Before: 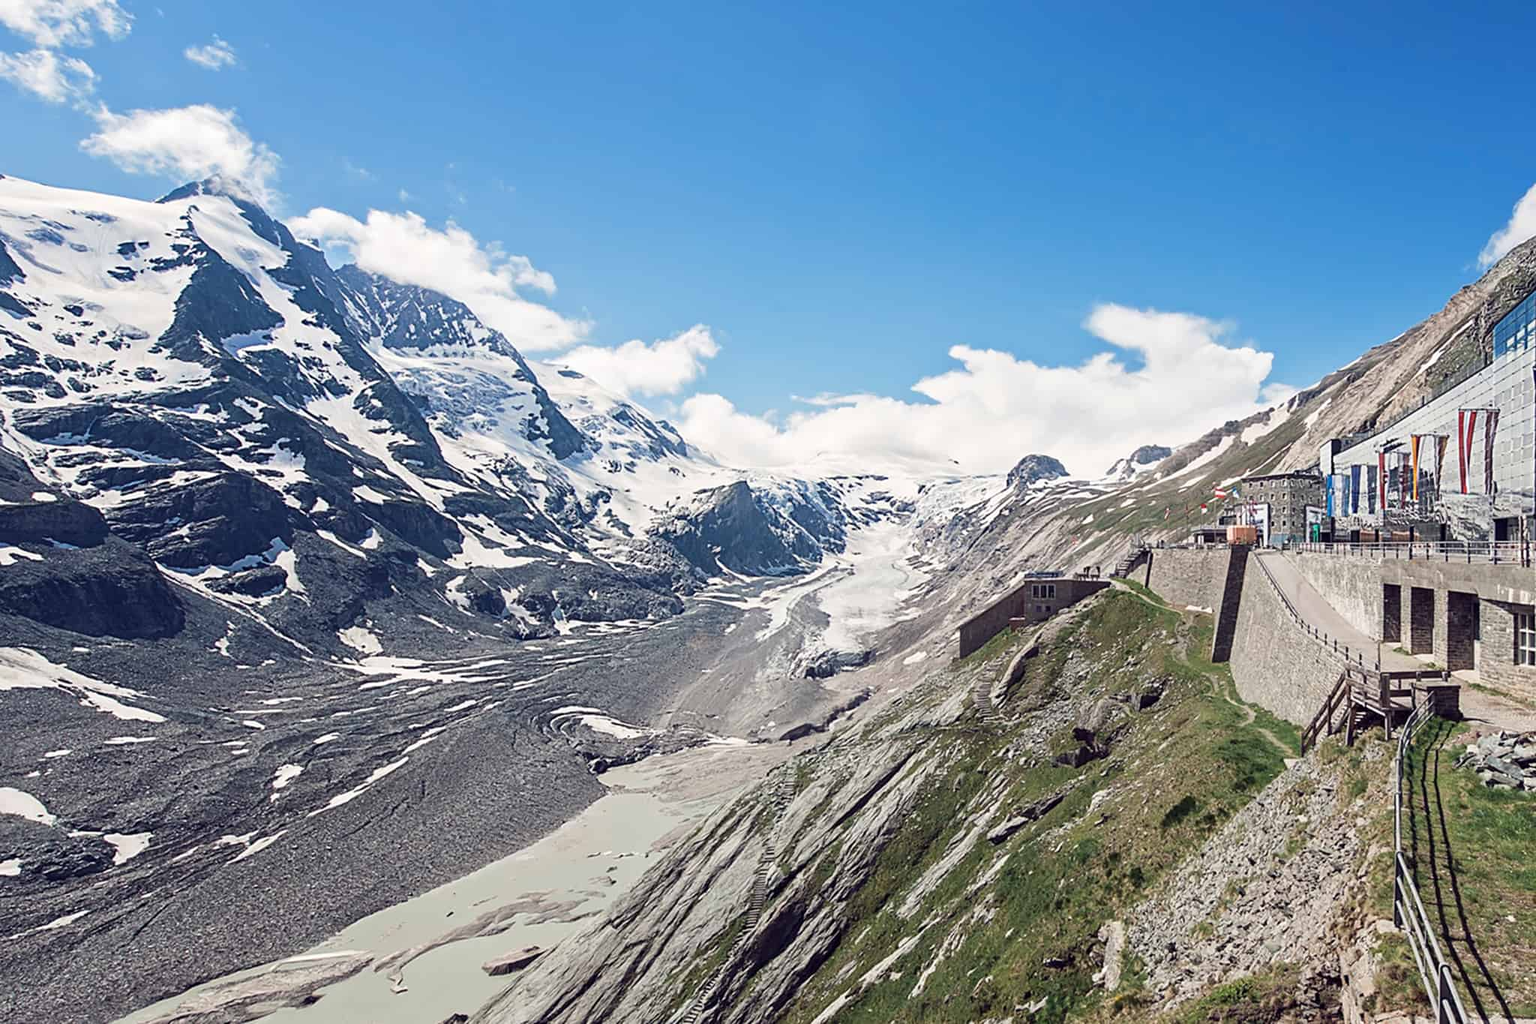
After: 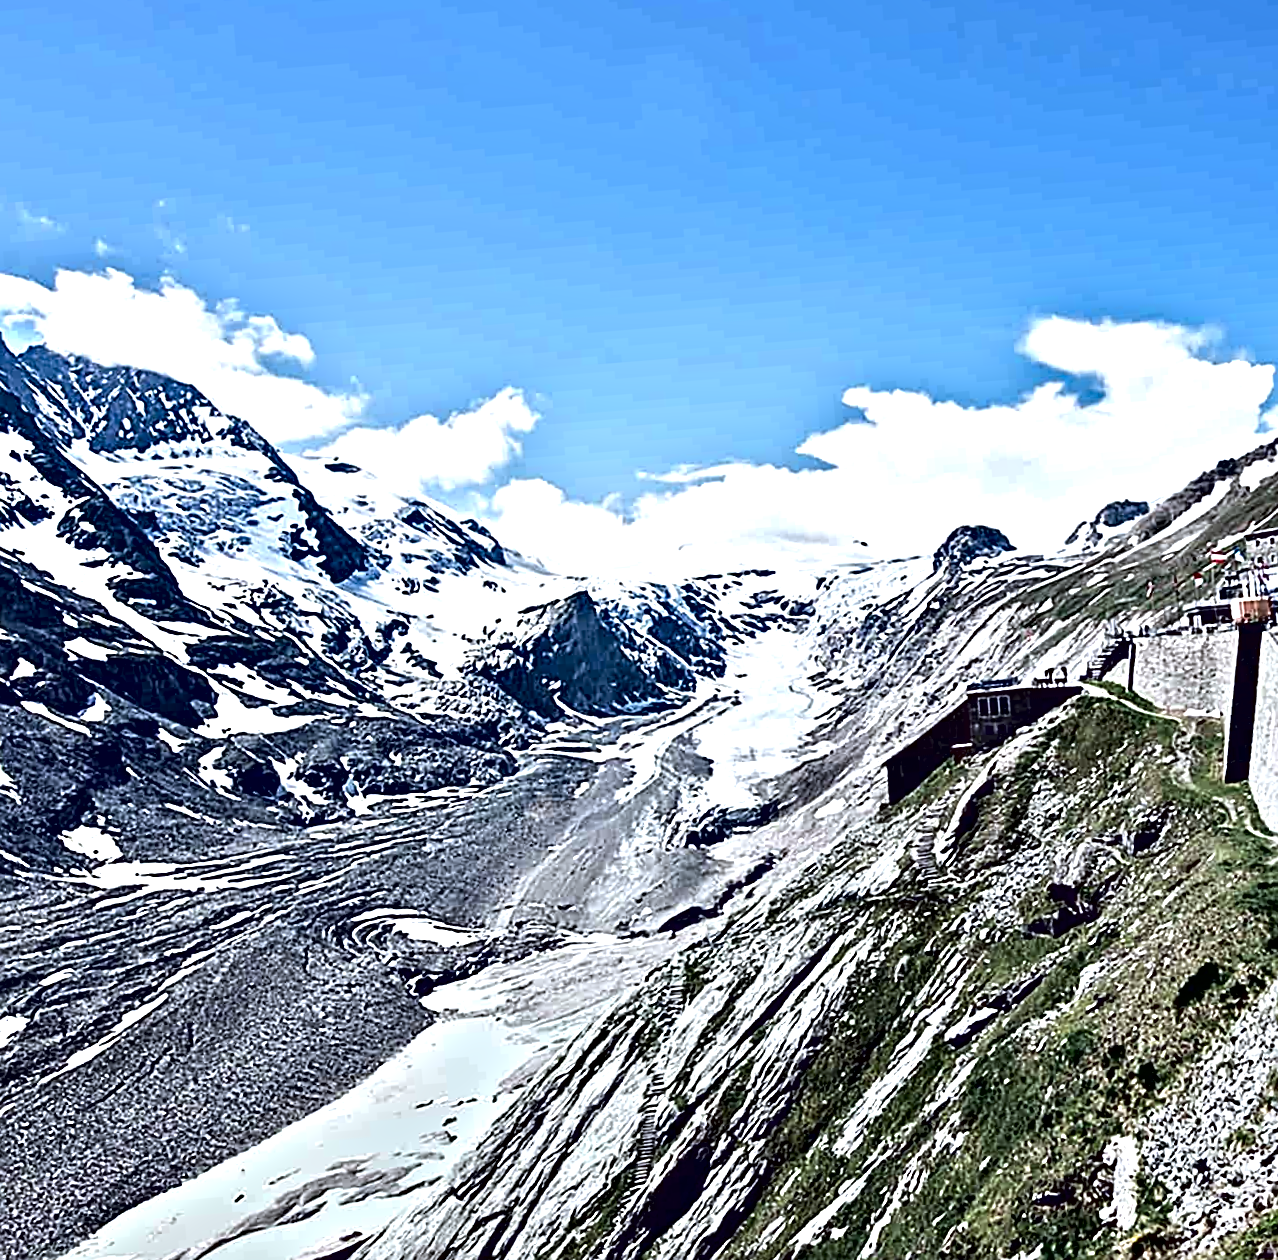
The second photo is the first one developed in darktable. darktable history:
rotate and perspective: rotation -4.57°, crop left 0.054, crop right 0.944, crop top 0.087, crop bottom 0.914
crop and rotate: left 17.732%, right 15.423%
tone equalizer: -8 EV -0.417 EV, -7 EV -0.389 EV, -6 EV -0.333 EV, -5 EV -0.222 EV, -3 EV 0.222 EV, -2 EV 0.333 EV, -1 EV 0.389 EV, +0 EV 0.417 EV, edges refinement/feathering 500, mask exposure compensation -1.57 EV, preserve details no
contrast equalizer: octaves 7, y [[0.48, 0.654, 0.731, 0.706, 0.772, 0.382], [0.55 ×6], [0 ×6], [0 ×6], [0 ×6]]
sharpen: on, module defaults
contrast brightness saturation: saturation -0.04
white balance: red 0.924, blue 1.095
